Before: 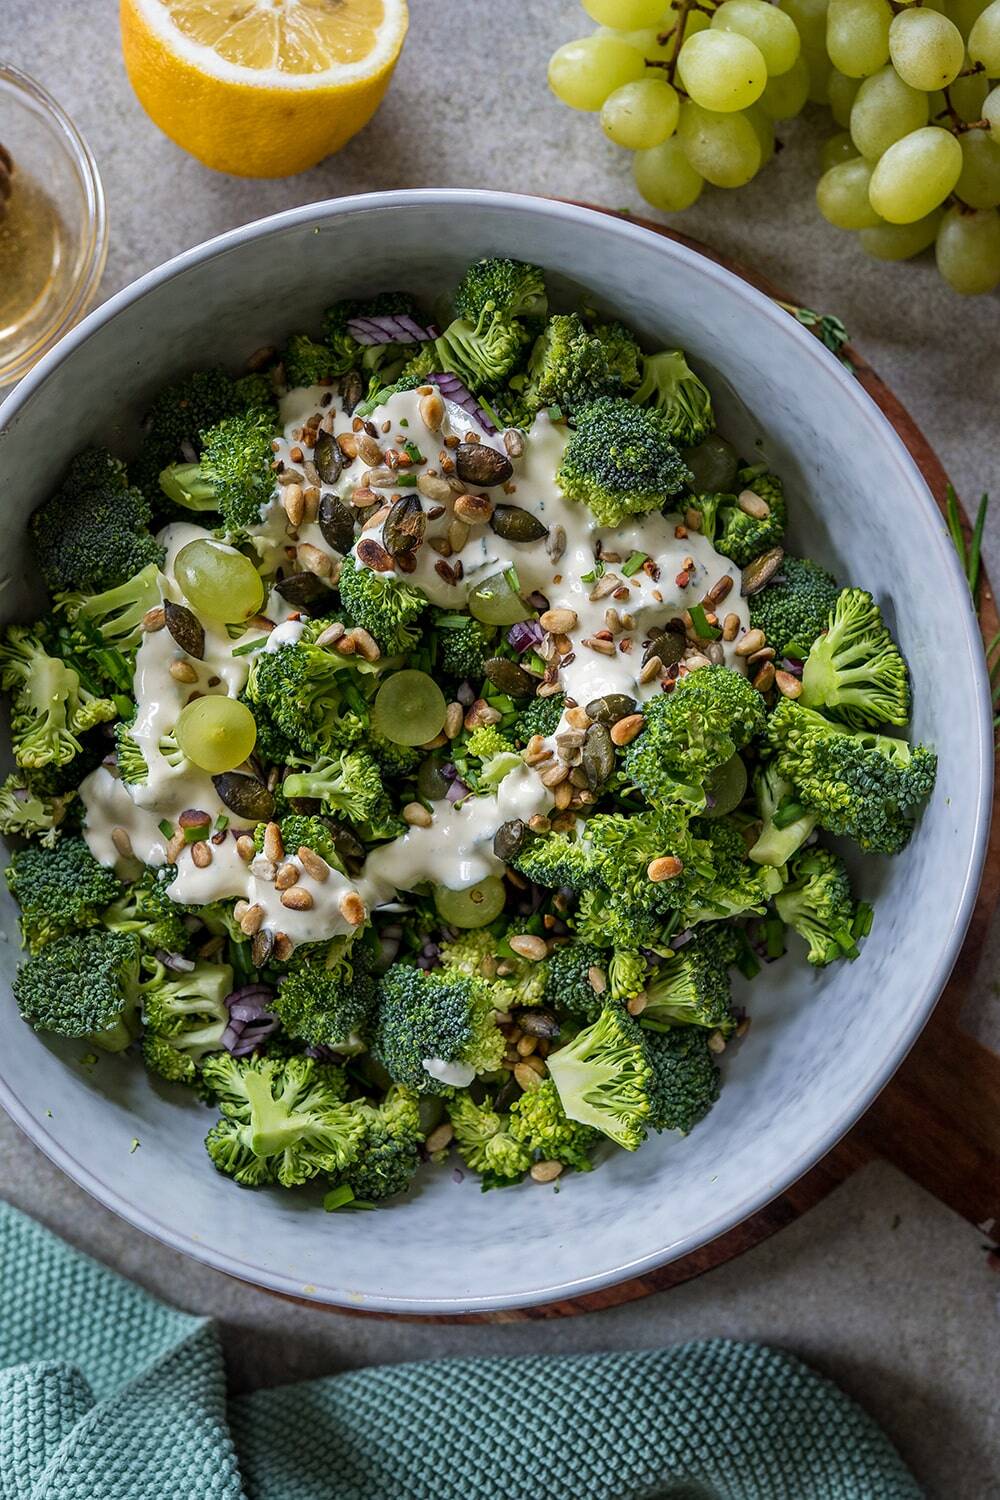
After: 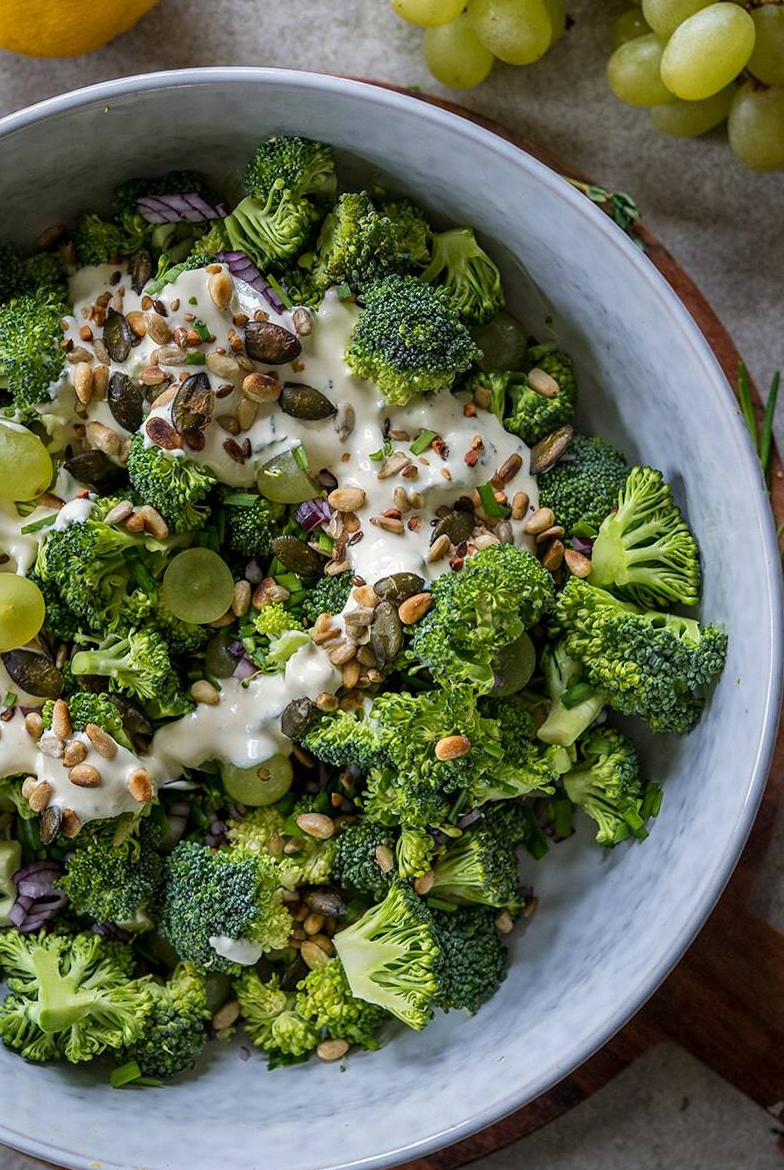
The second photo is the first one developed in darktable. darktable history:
rotate and perspective: rotation 0.192°, lens shift (horizontal) -0.015, crop left 0.005, crop right 0.996, crop top 0.006, crop bottom 0.99
crop and rotate: left 20.74%, top 7.912%, right 0.375%, bottom 13.378%
